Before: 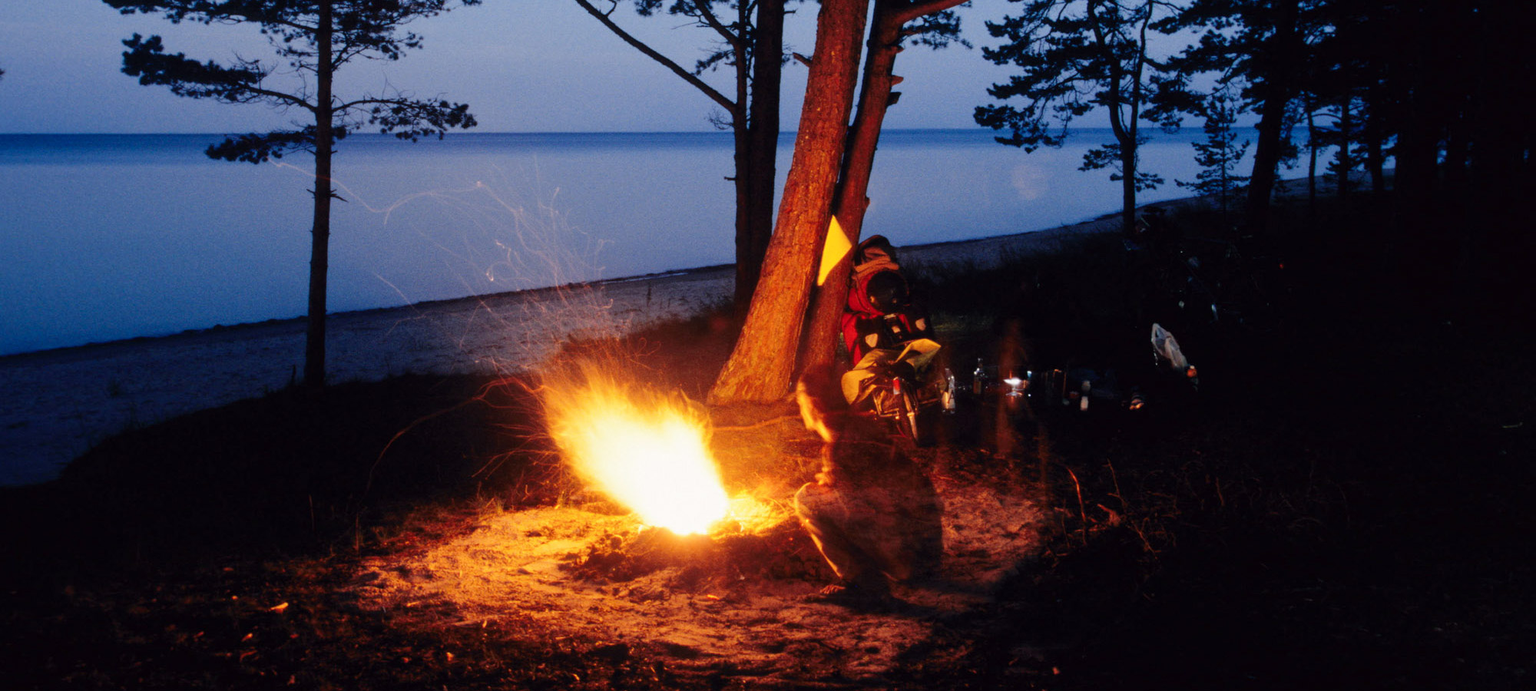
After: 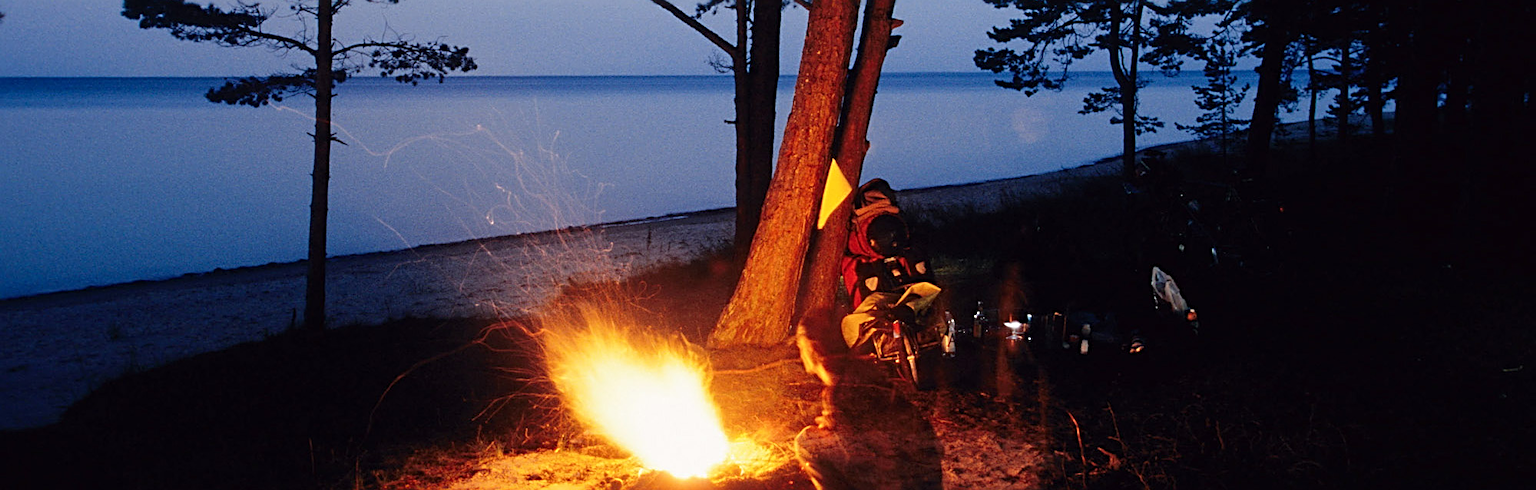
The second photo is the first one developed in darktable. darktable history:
crop and rotate: top 8.24%, bottom 20.679%
sharpen: radius 2.559, amount 0.646
